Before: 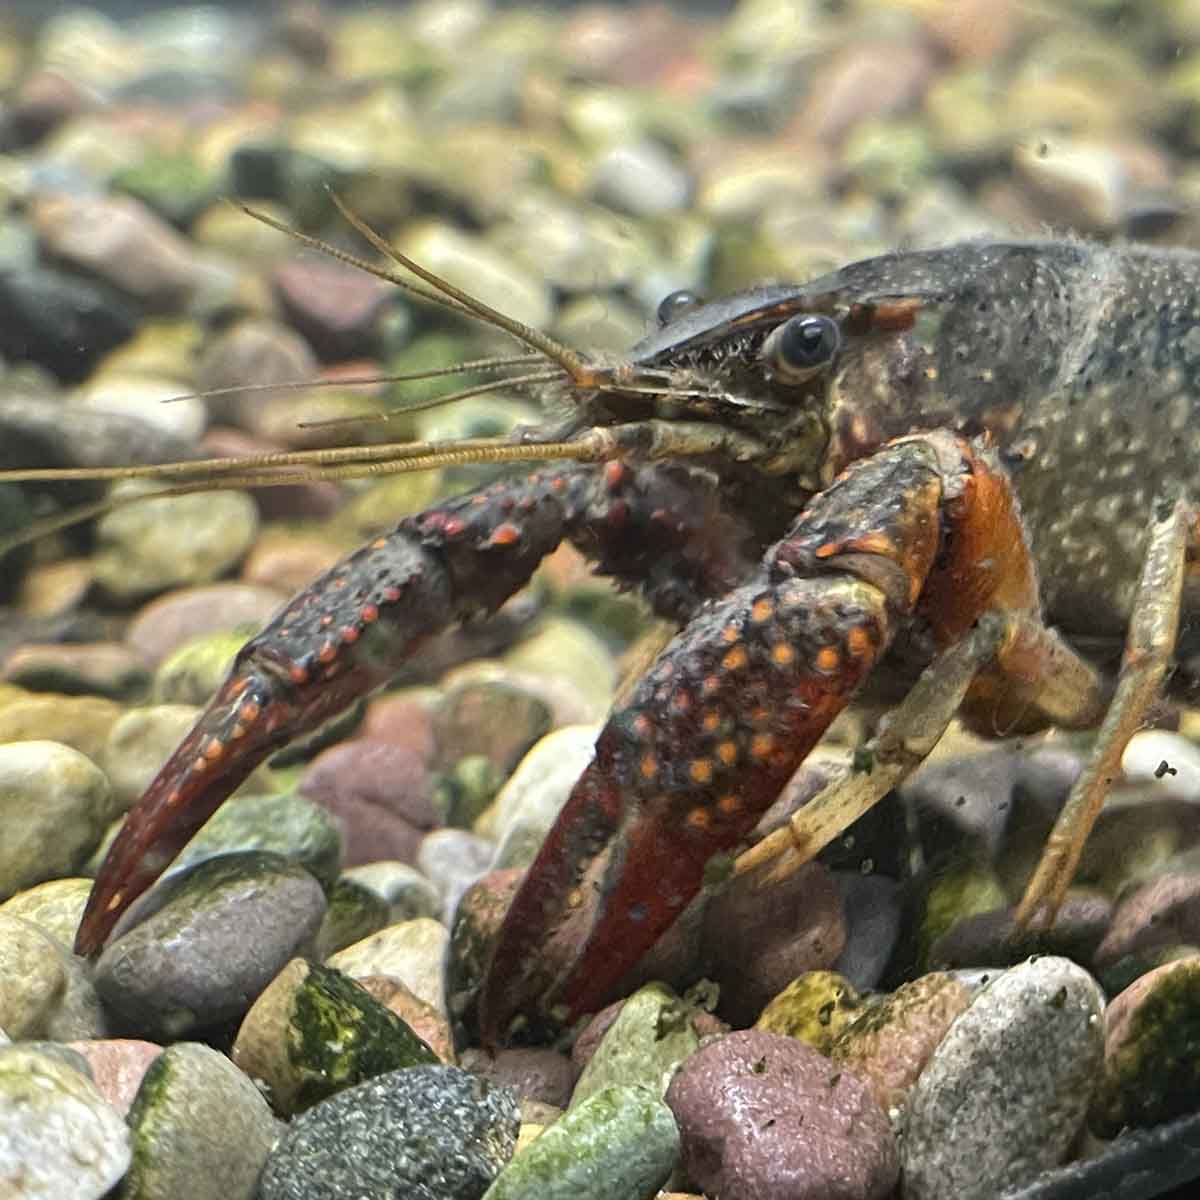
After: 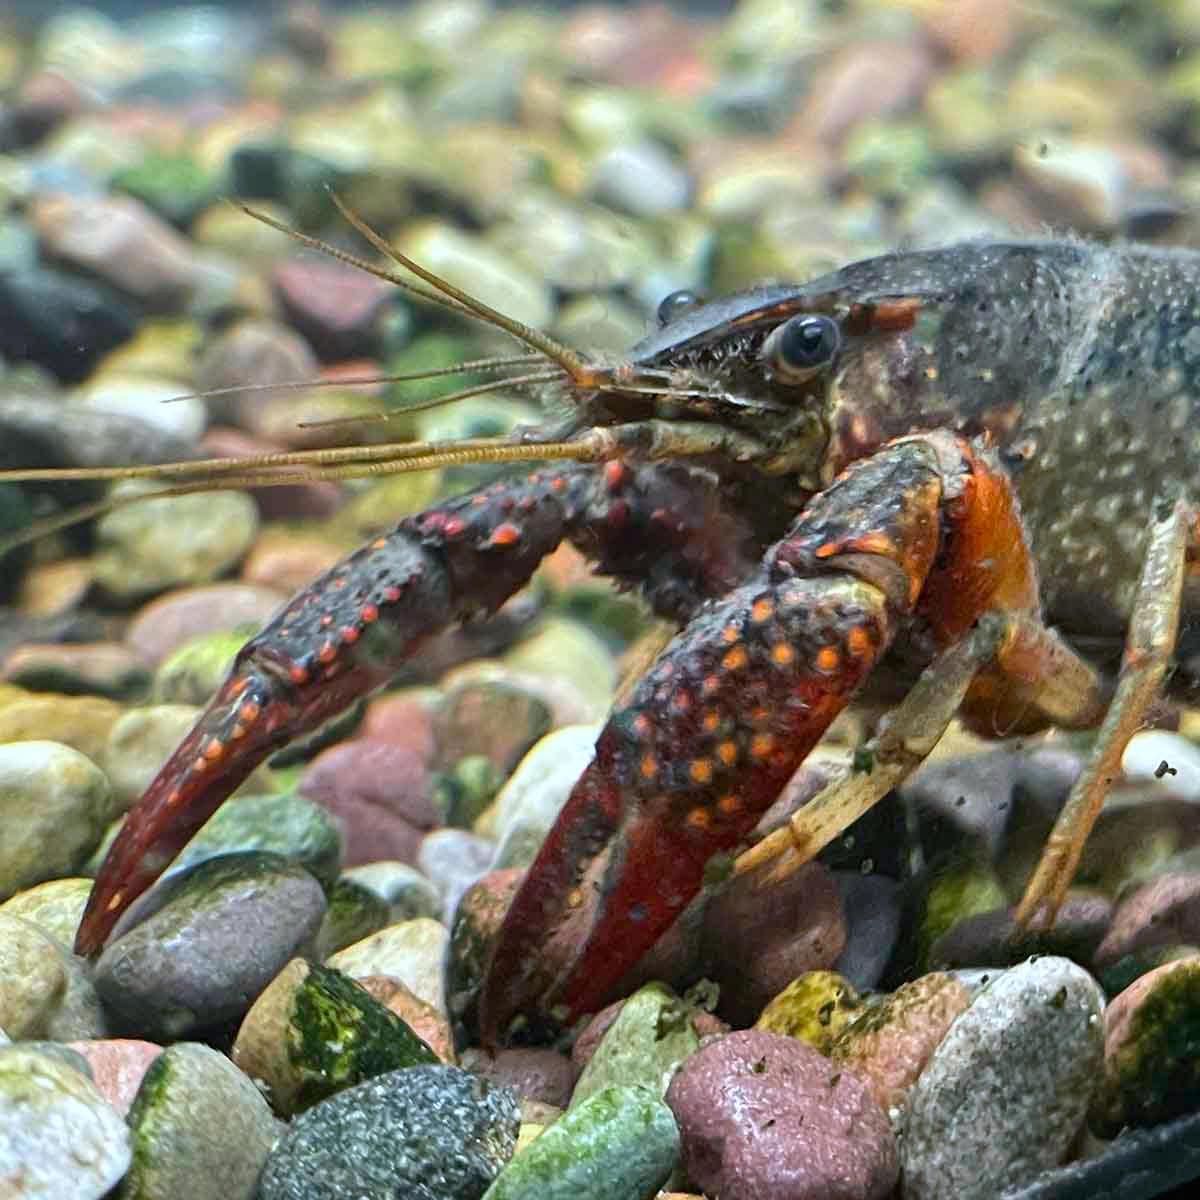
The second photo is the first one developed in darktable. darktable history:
white balance: red 0.954, blue 1.079
contrast brightness saturation: contrast 0.04, saturation 0.16
